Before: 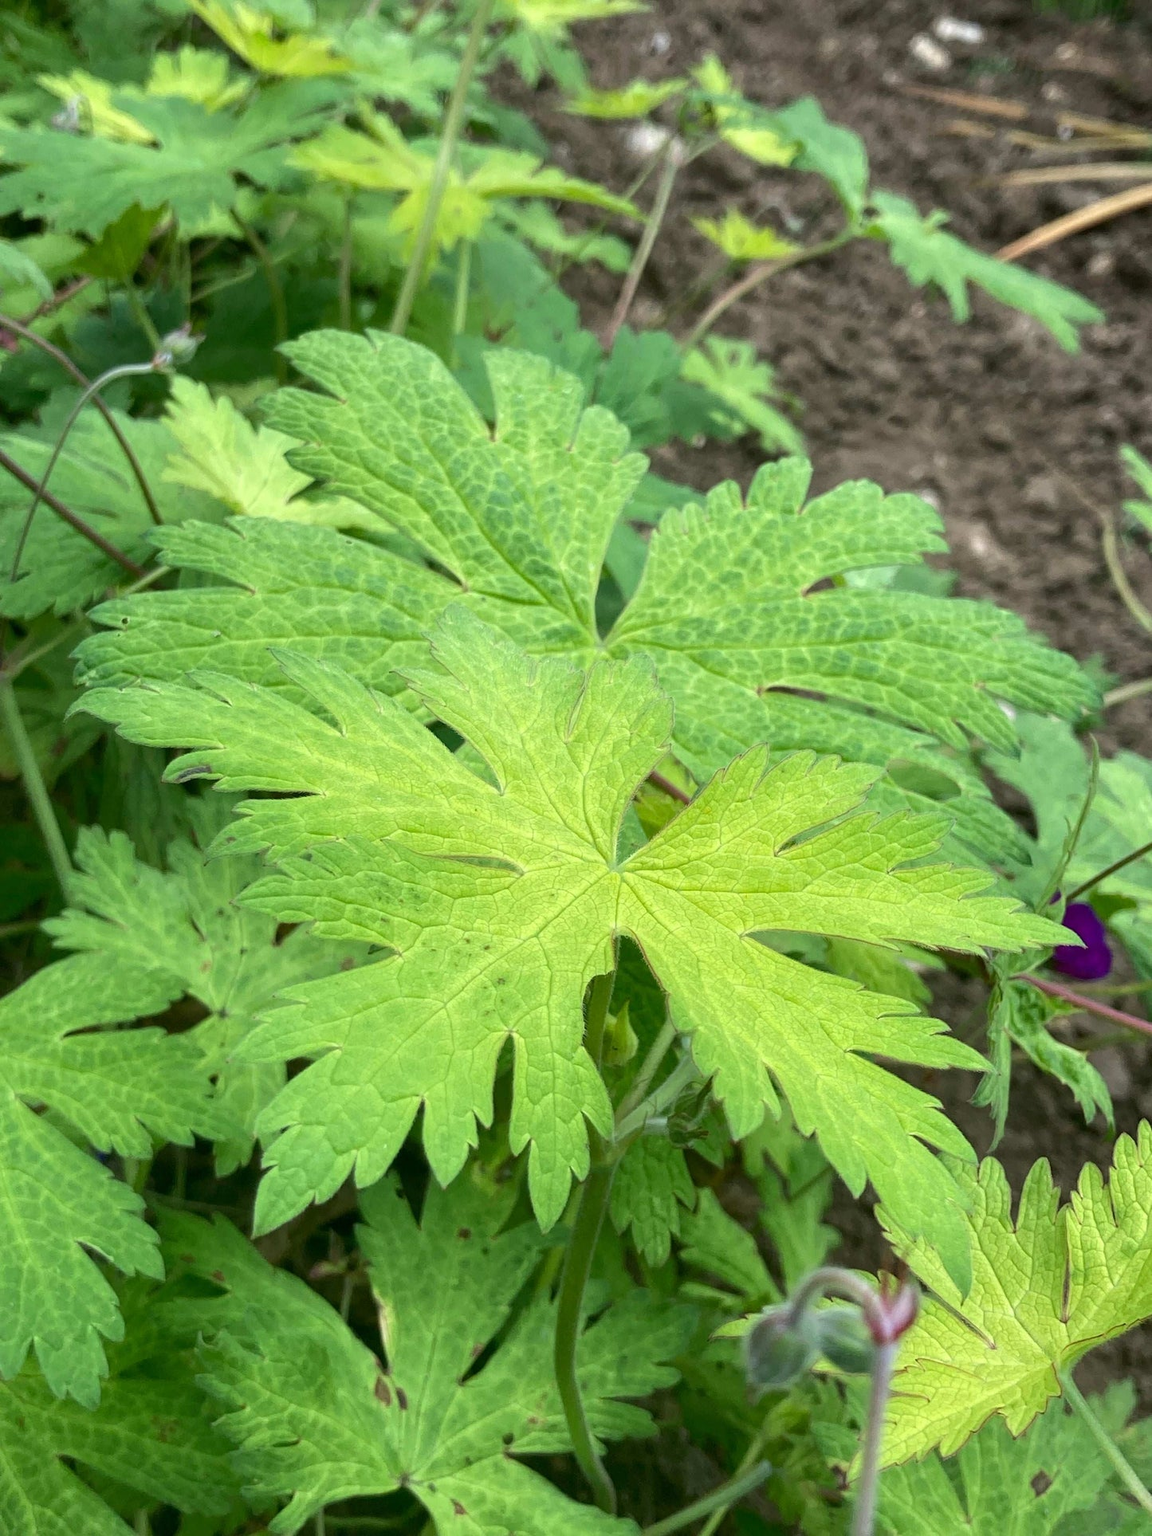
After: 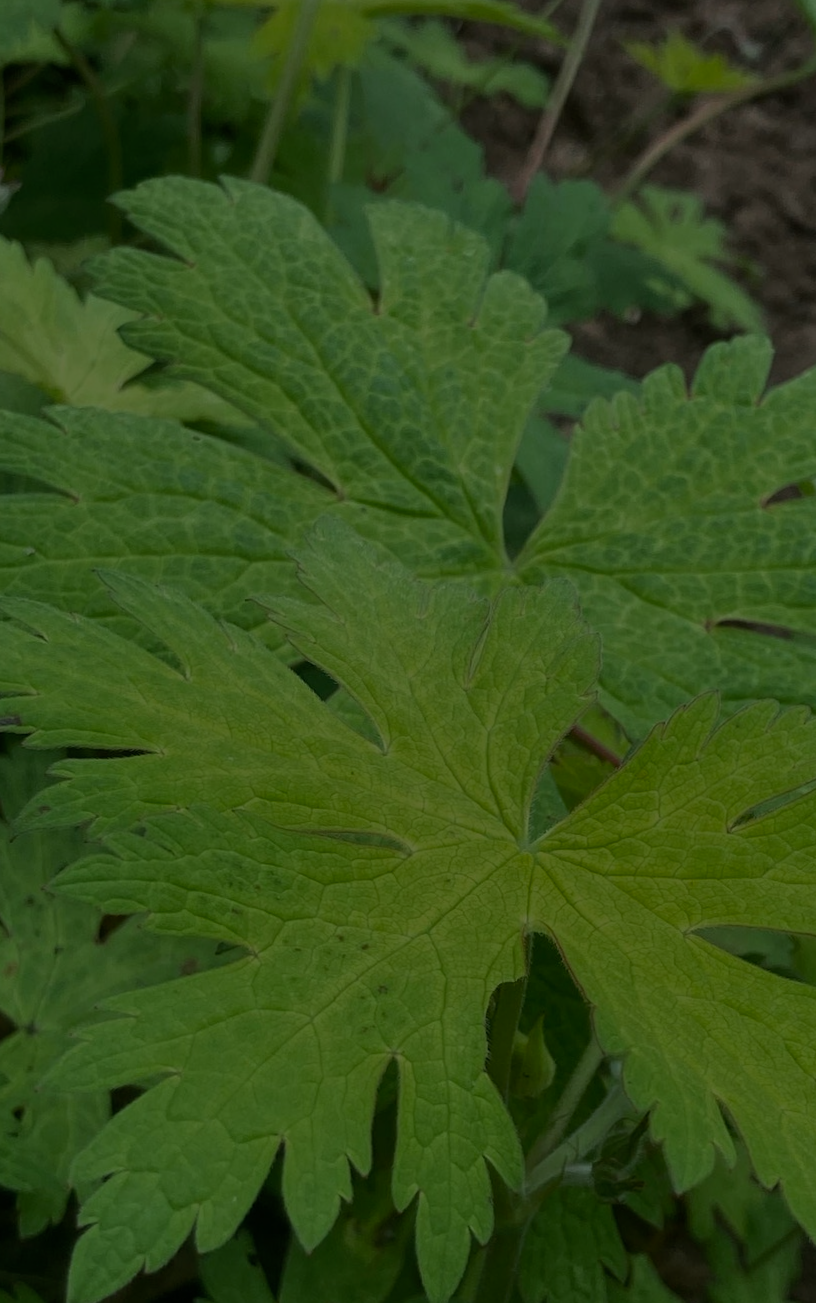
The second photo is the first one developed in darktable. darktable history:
crop: left 16.202%, top 11.208%, right 26.045%, bottom 20.557%
rotate and perspective: rotation 0.226°, lens shift (vertical) -0.042, crop left 0.023, crop right 0.982, crop top 0.006, crop bottom 0.994
color zones: curves: ch0 [(0, 0.48) (0.209, 0.398) (0.305, 0.332) (0.429, 0.493) (0.571, 0.5) (0.714, 0.5) (0.857, 0.5) (1, 0.48)]; ch1 [(0, 0.633) (0.143, 0.586) (0.286, 0.489) (0.429, 0.448) (0.571, 0.31) (0.714, 0.335) (0.857, 0.492) (1, 0.633)]; ch2 [(0, 0.448) (0.143, 0.498) (0.286, 0.5) (0.429, 0.5) (0.571, 0.5) (0.714, 0.5) (0.857, 0.5) (1, 0.448)]
exposure: exposure -2.002 EV, compensate highlight preservation false
